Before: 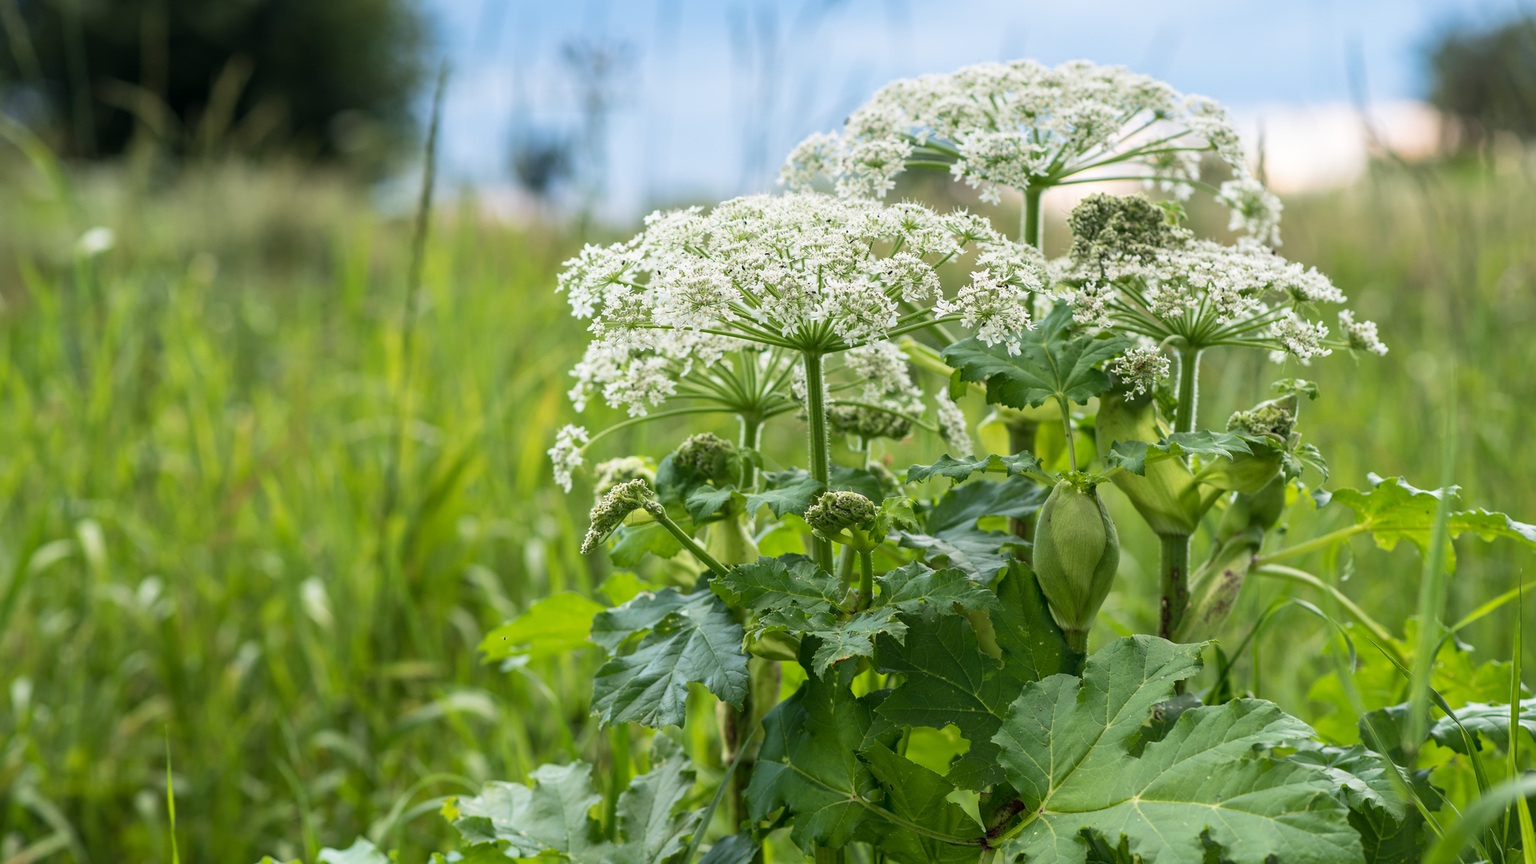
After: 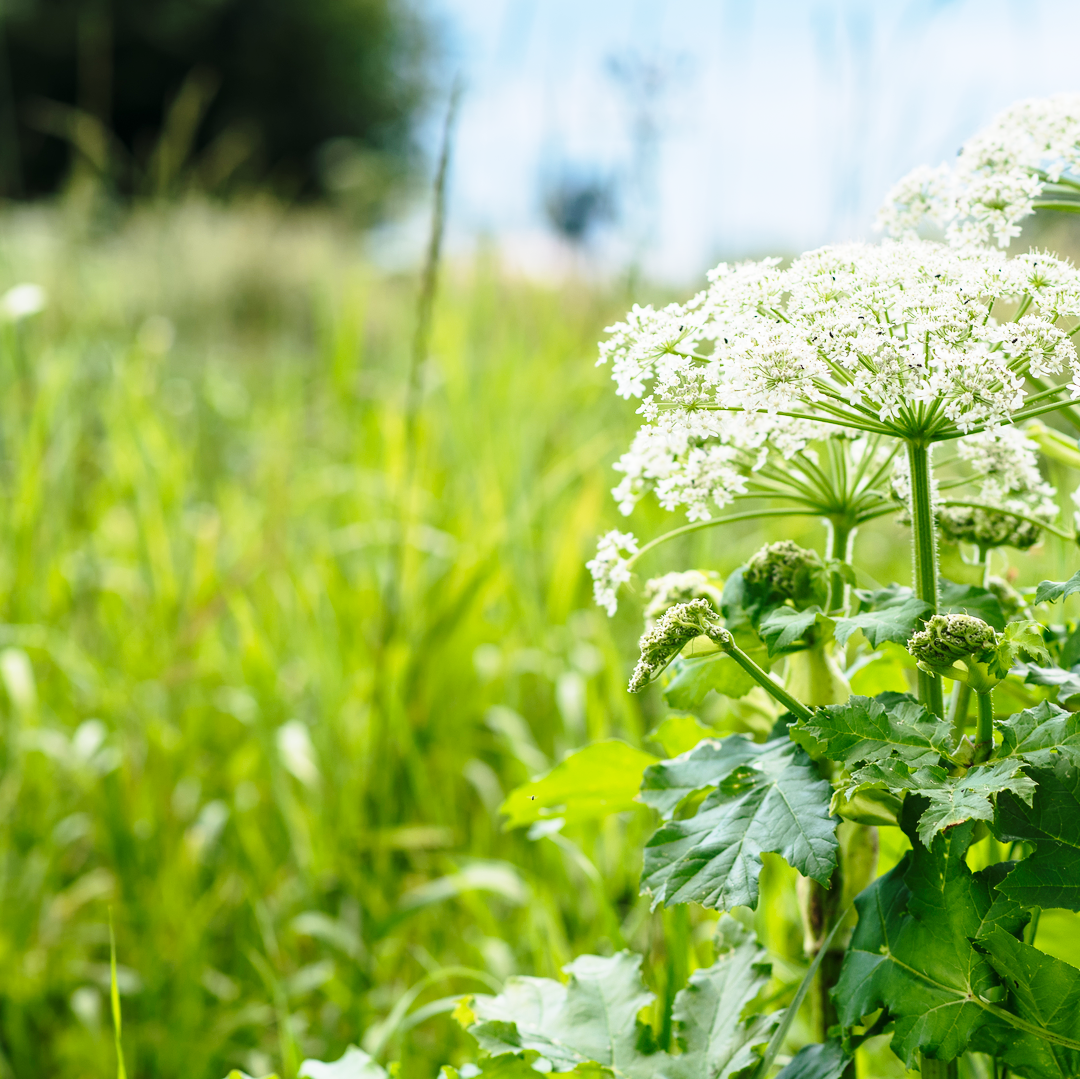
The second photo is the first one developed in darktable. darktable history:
base curve: curves: ch0 [(0, 0) (0.028, 0.03) (0.121, 0.232) (0.46, 0.748) (0.859, 0.968) (1, 1)], preserve colors none
crop: left 5.114%, right 38.589%
